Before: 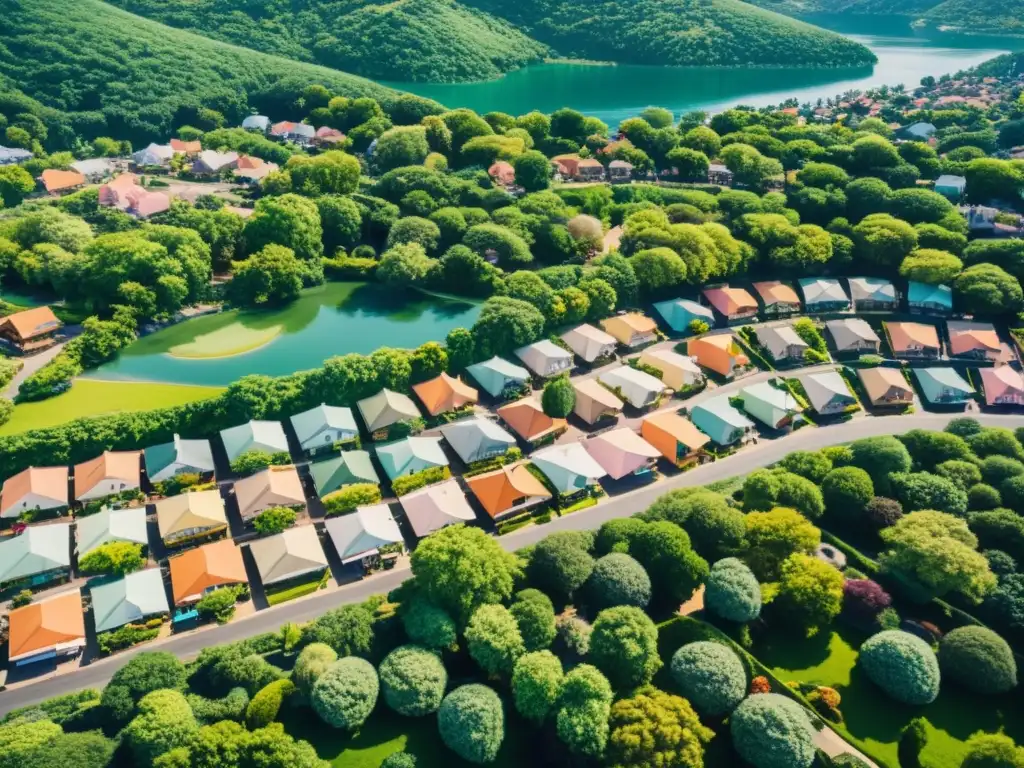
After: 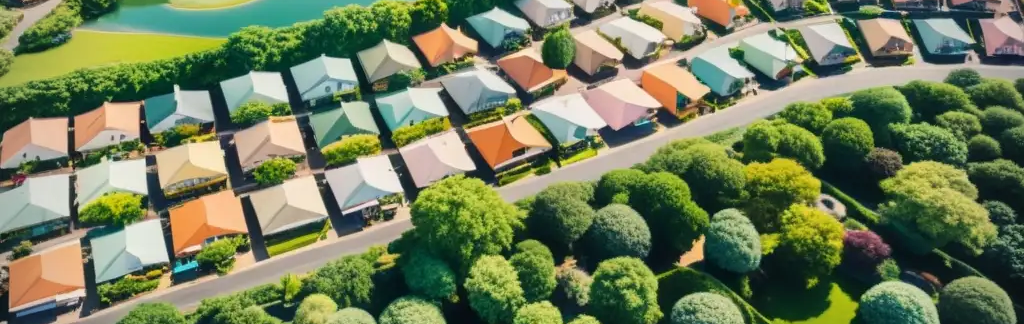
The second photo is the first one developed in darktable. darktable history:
vignetting: unbound false
crop: top 45.551%, bottom 12.262%
shadows and highlights: highlights color adjustment 0%, low approximation 0.01, soften with gaussian
